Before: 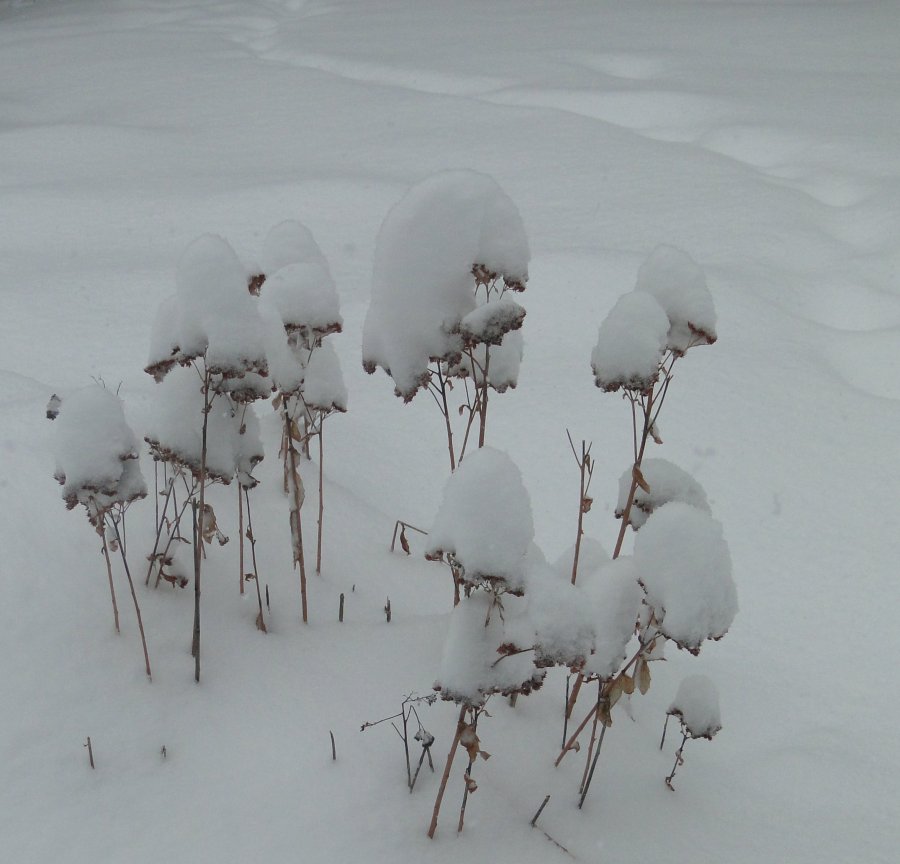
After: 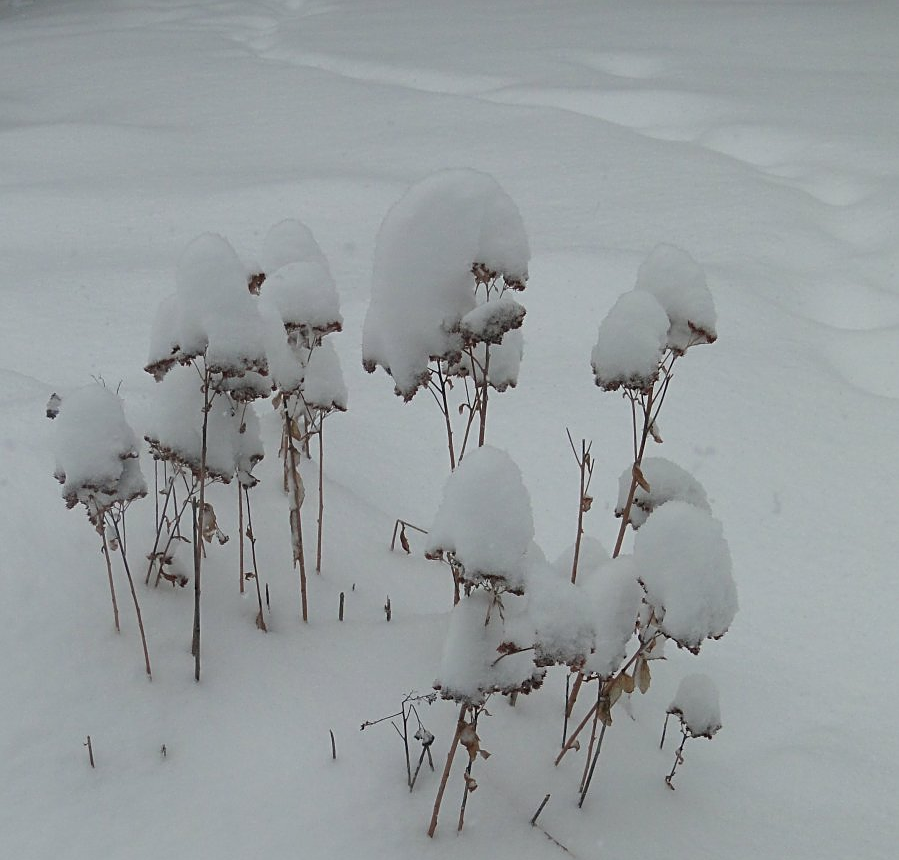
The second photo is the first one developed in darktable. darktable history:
sharpen: on, module defaults
crop: top 0.172%, bottom 0.205%
